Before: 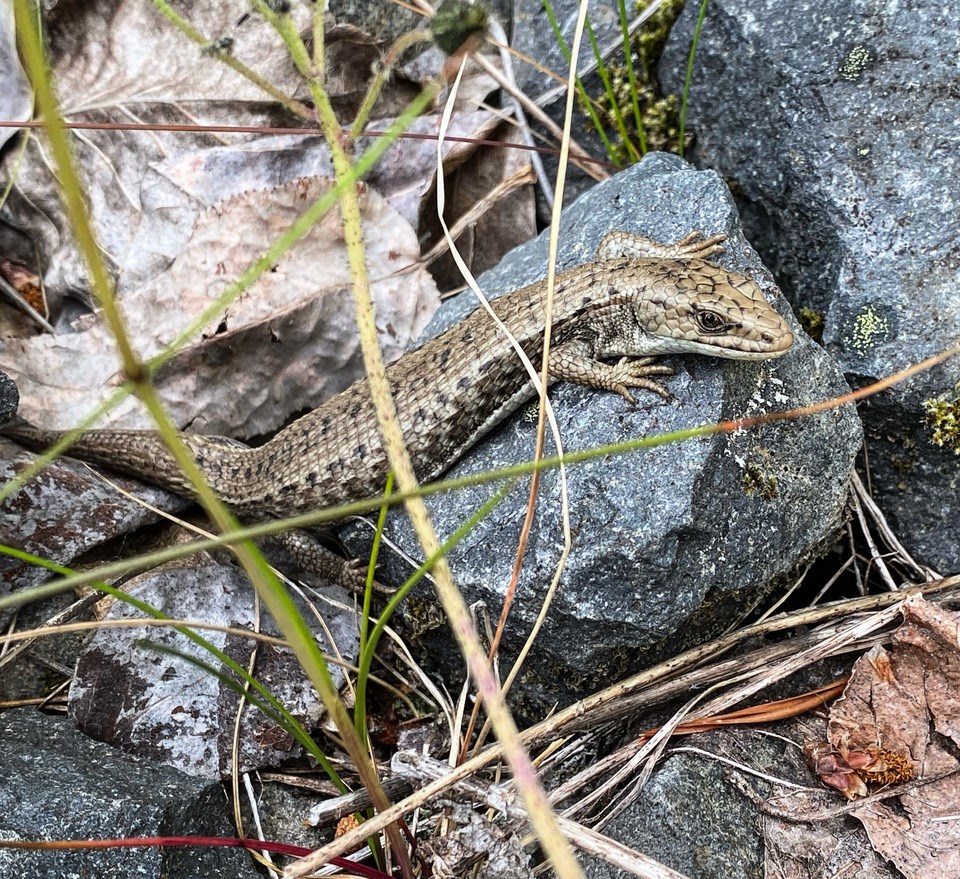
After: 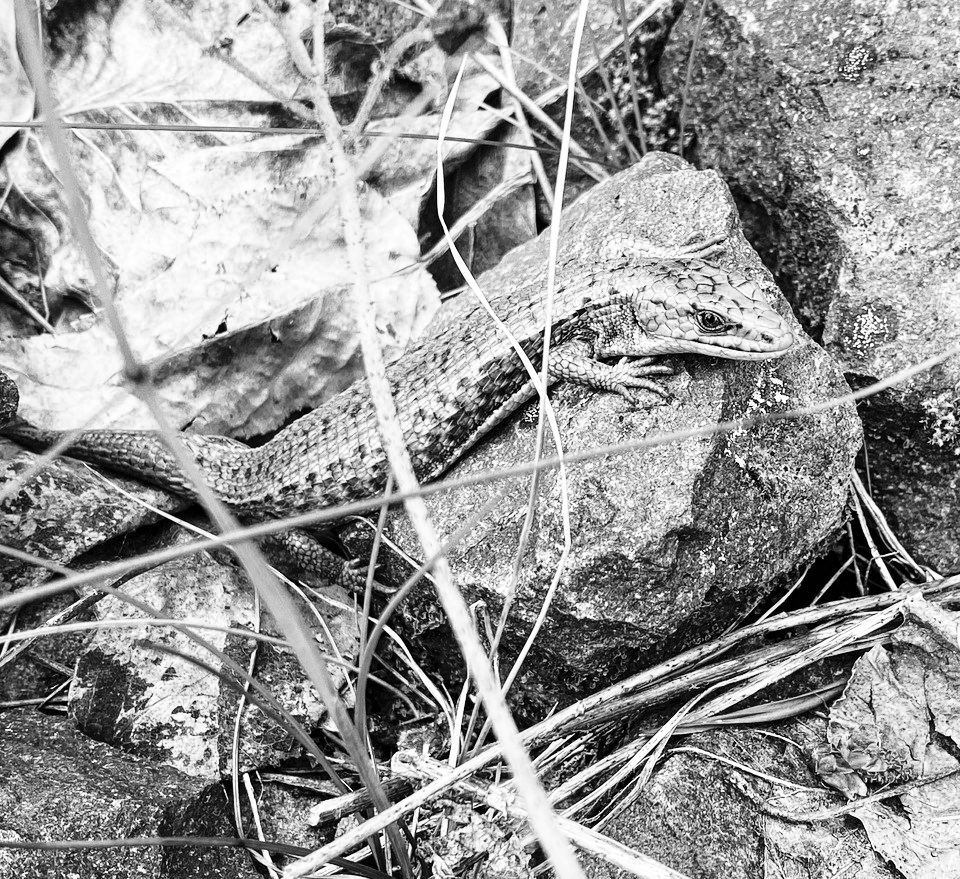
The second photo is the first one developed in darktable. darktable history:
monochrome: on, module defaults
base curve: curves: ch0 [(0, 0) (0.028, 0.03) (0.121, 0.232) (0.46, 0.748) (0.859, 0.968) (1, 1)], preserve colors none
